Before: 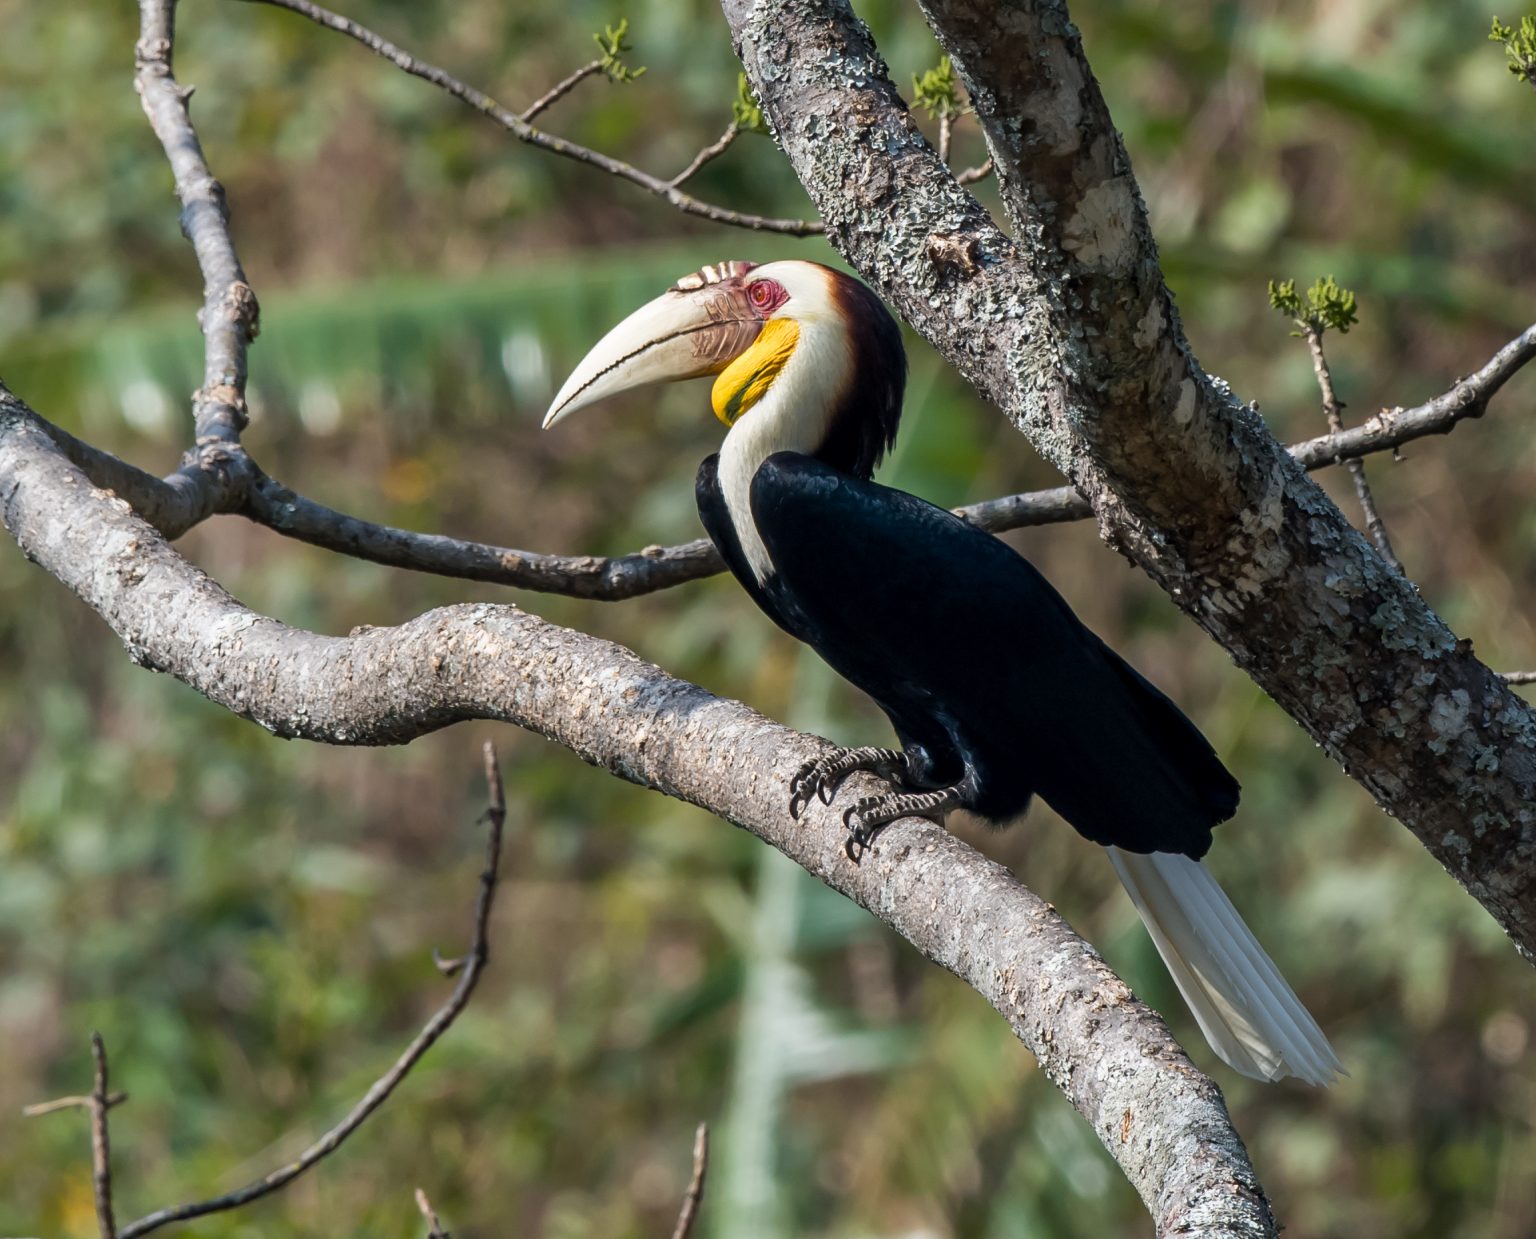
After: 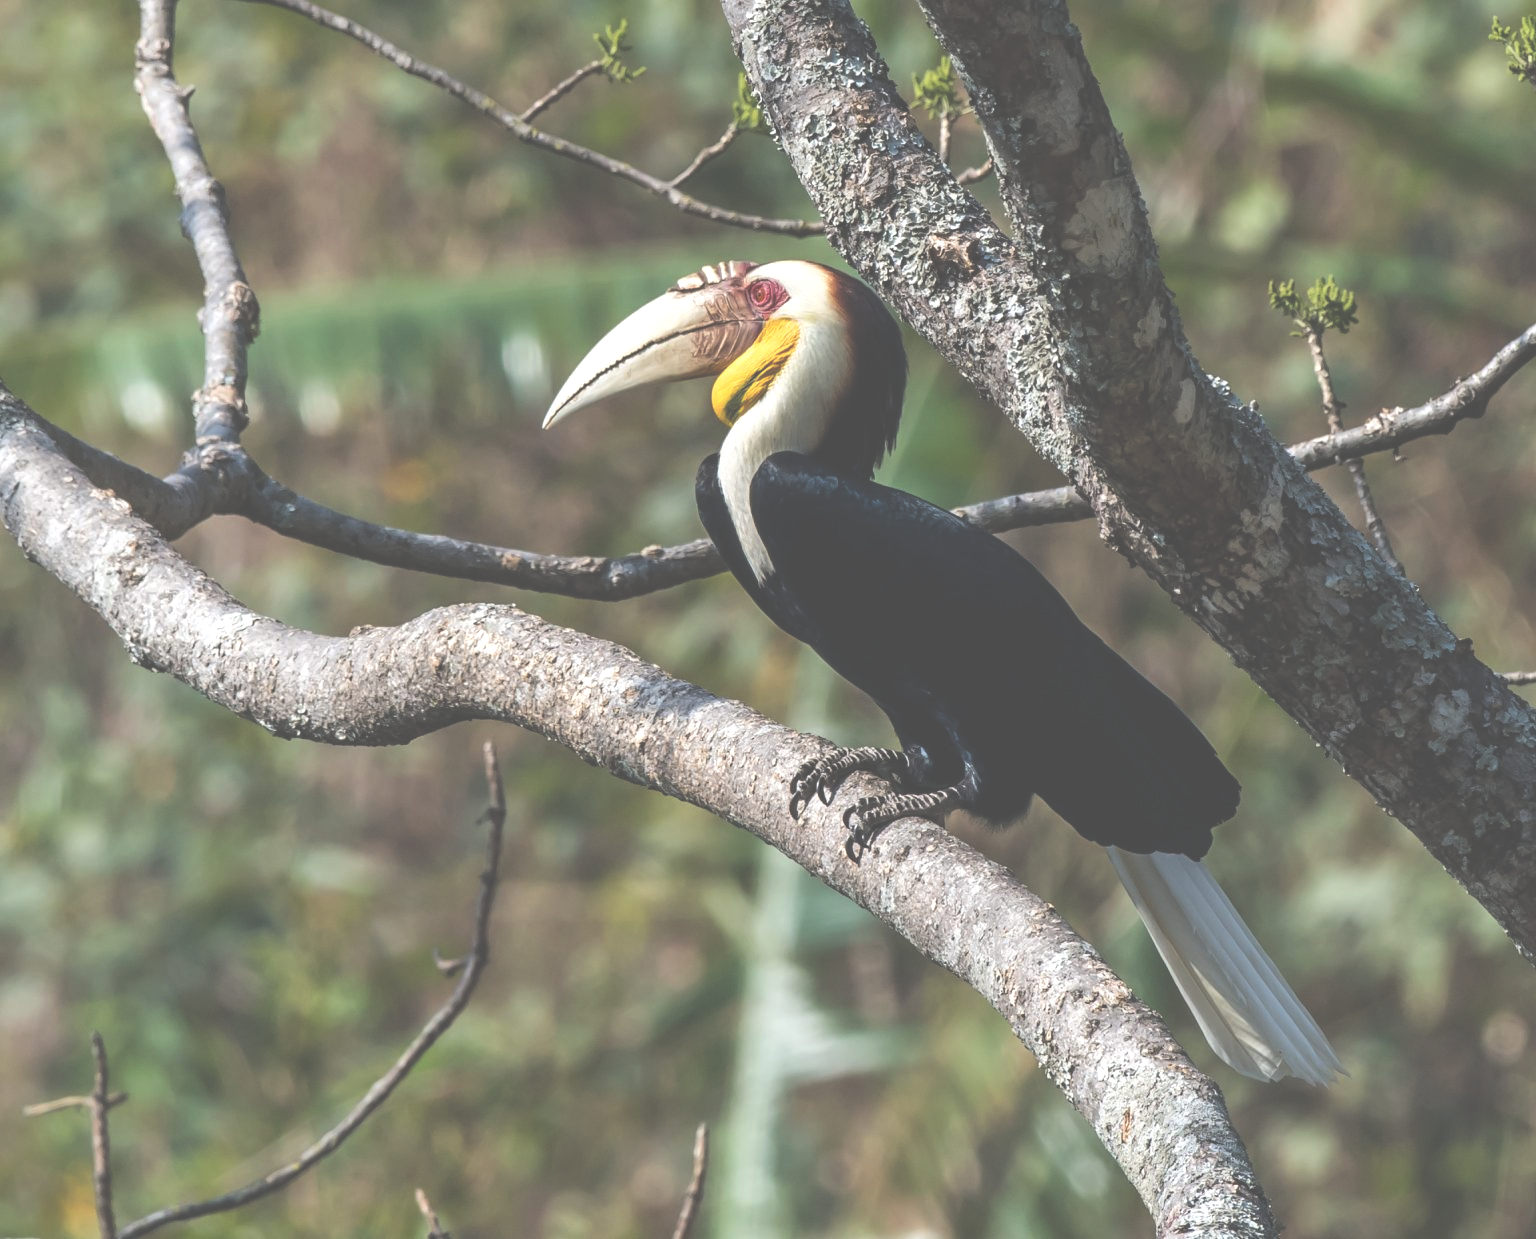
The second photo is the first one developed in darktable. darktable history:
exposure: black level correction -0.087, compensate highlight preservation false
levels: white 99.96%, levels [0.062, 0.494, 0.925]
